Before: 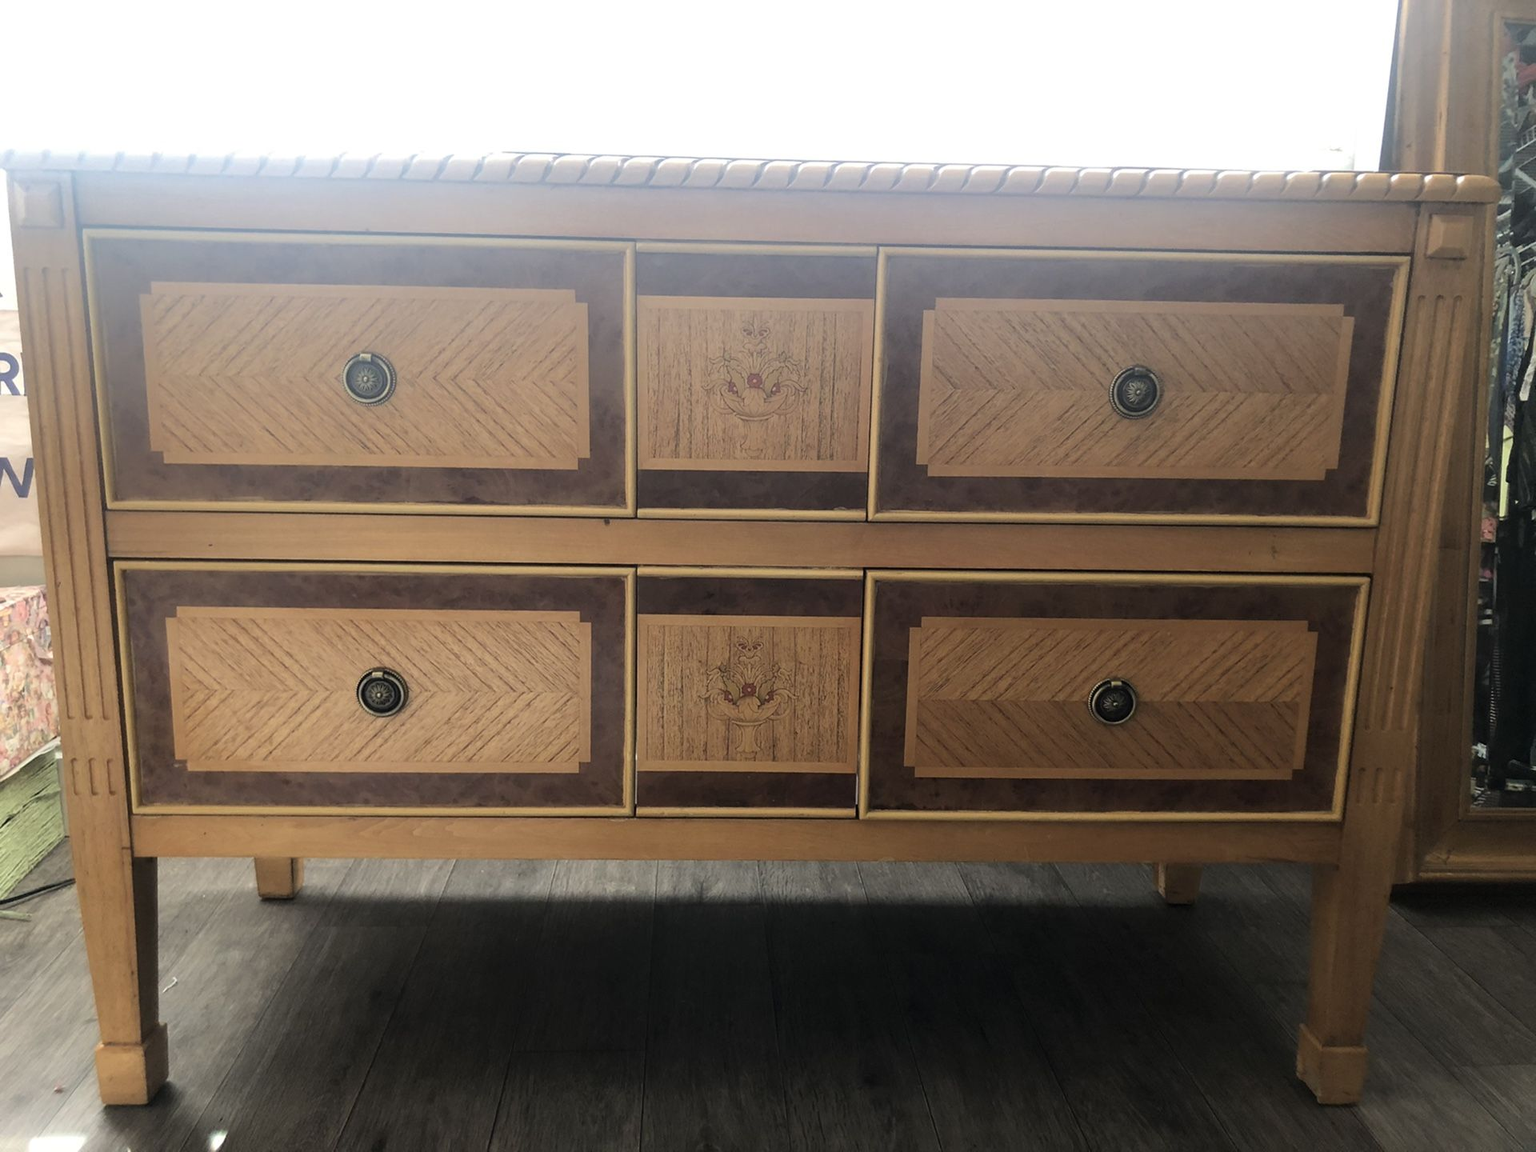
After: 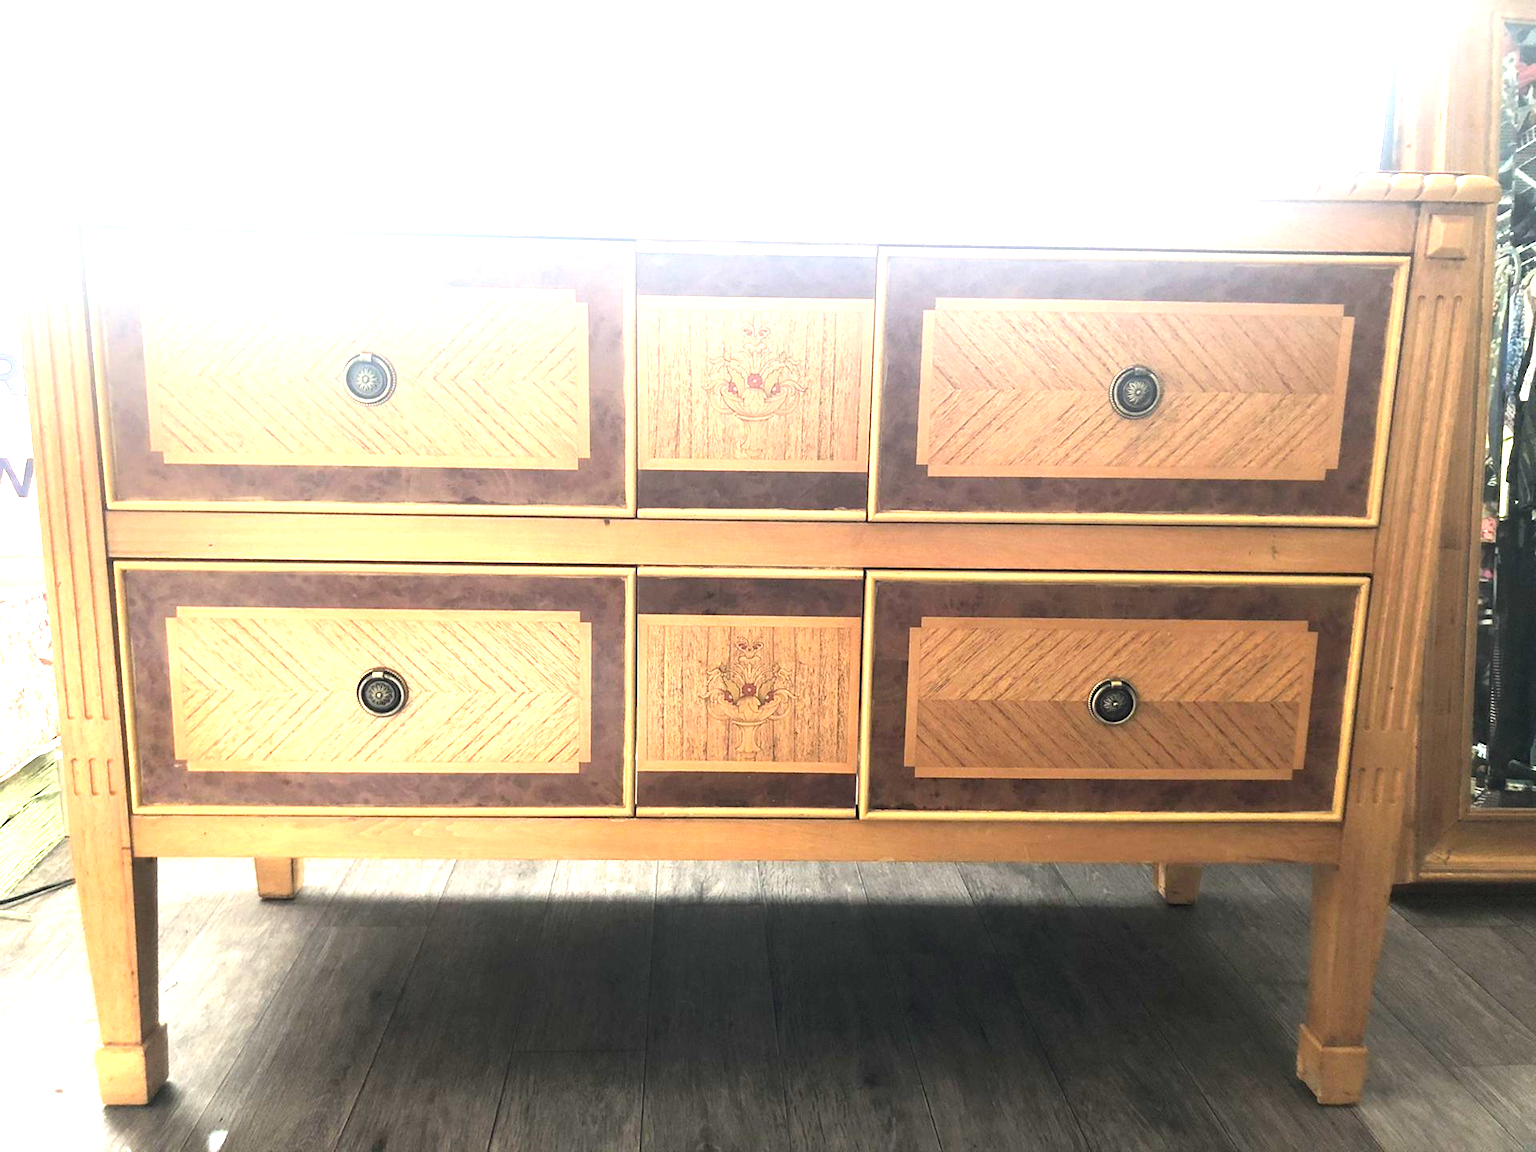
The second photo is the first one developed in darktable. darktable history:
exposure: black level correction 0, exposure 1.975 EV, compensate exposure bias true, compensate highlight preservation false
